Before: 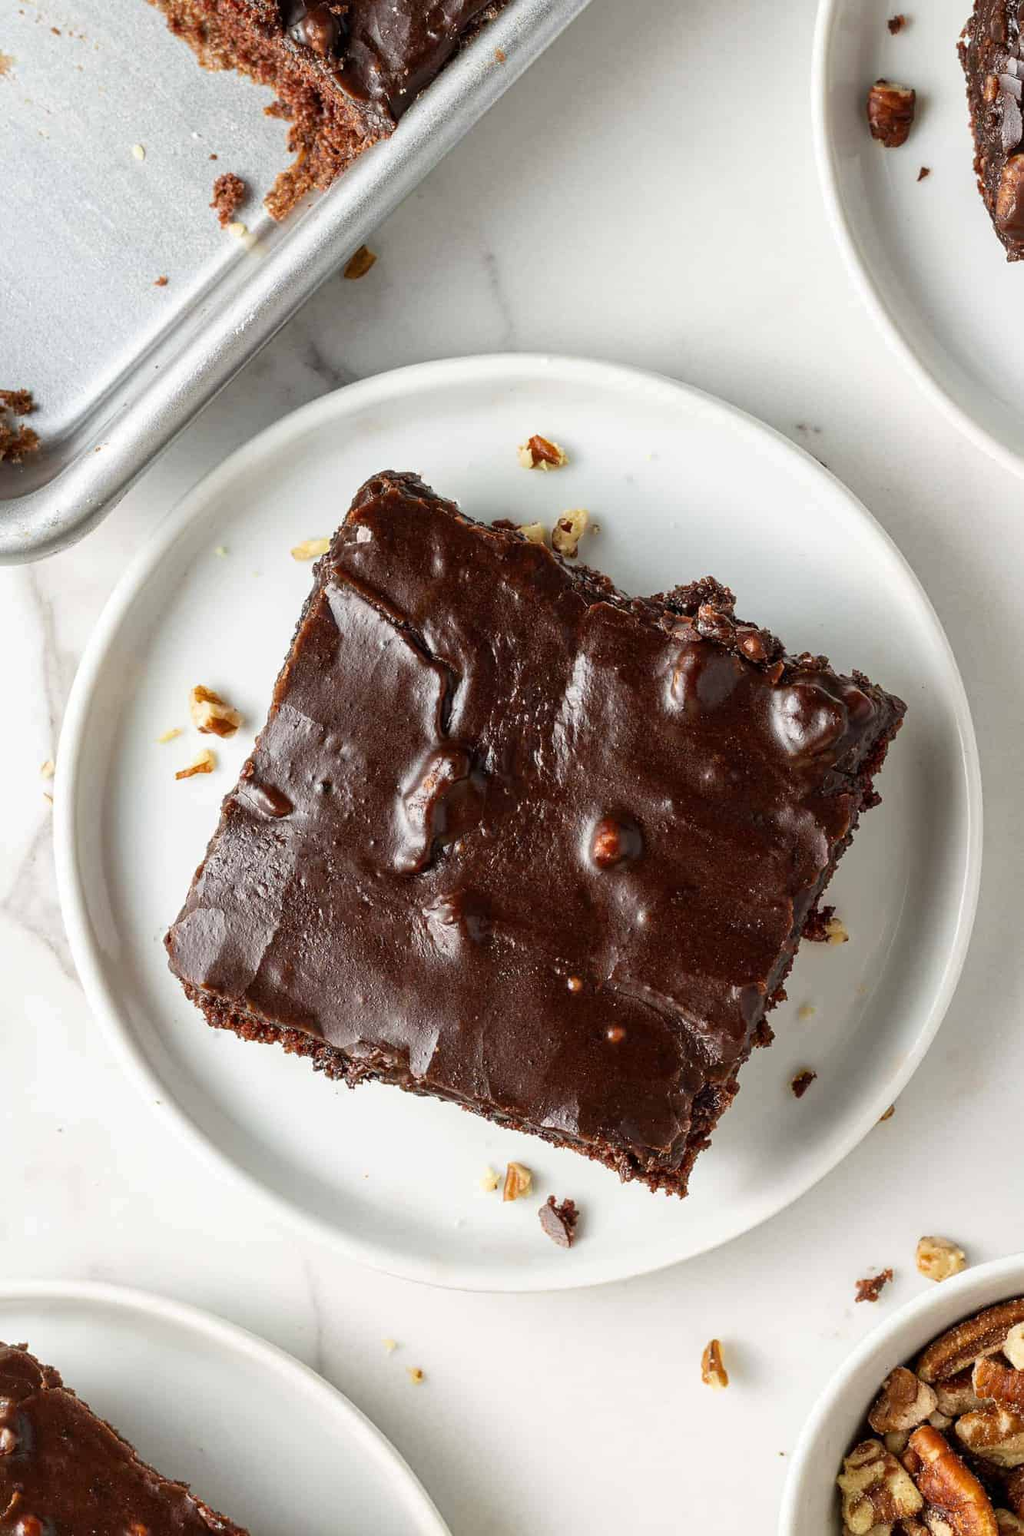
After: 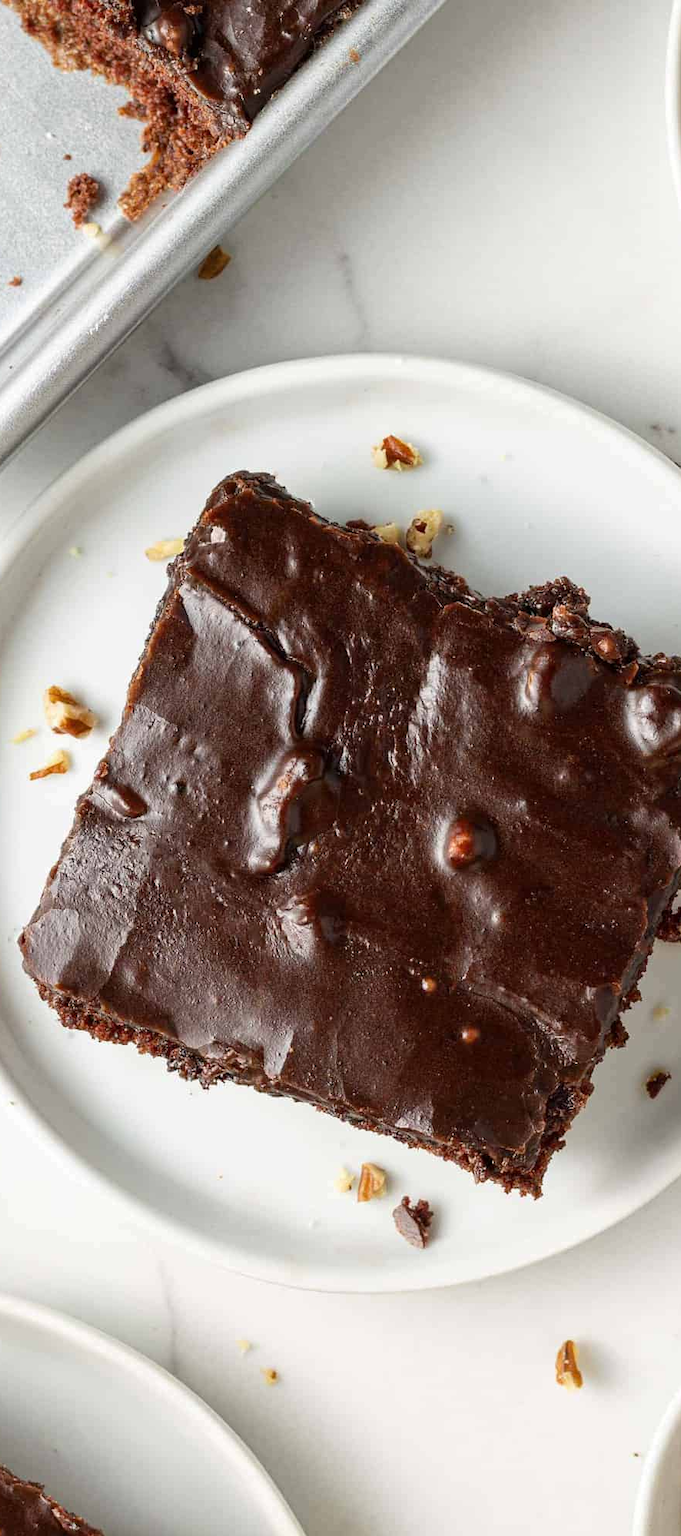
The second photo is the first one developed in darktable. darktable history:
crop and rotate: left 14.311%, right 19.093%
